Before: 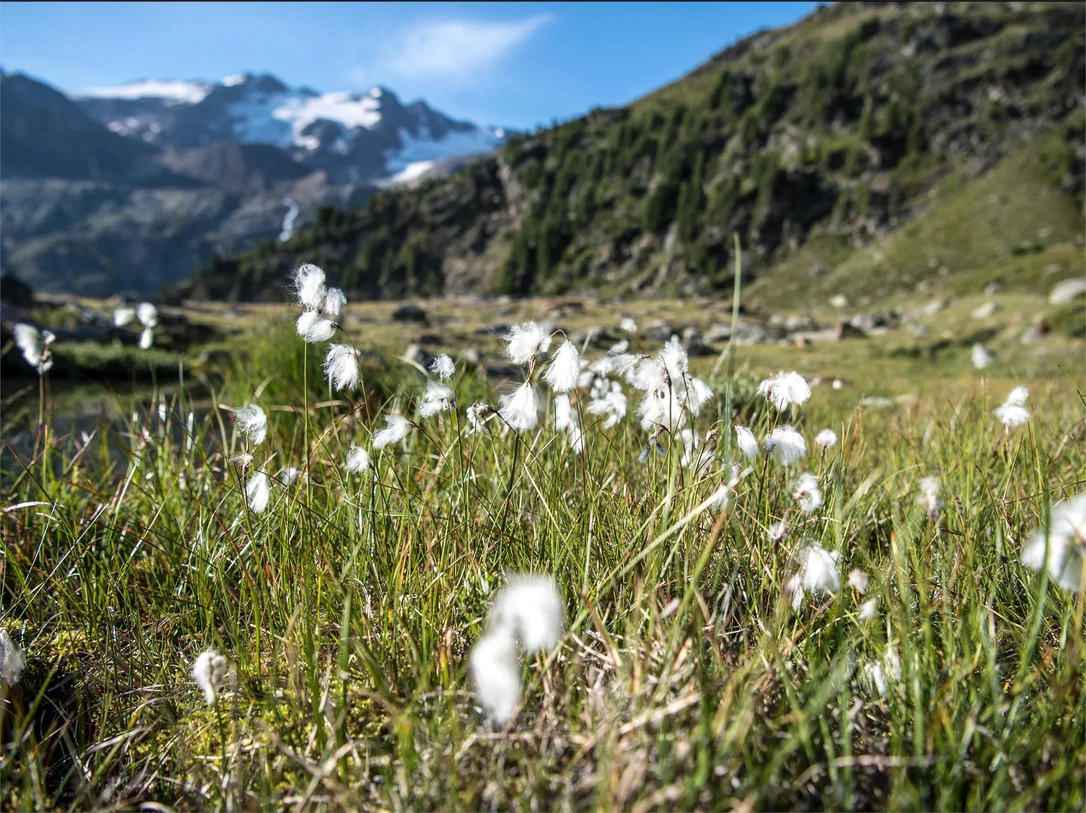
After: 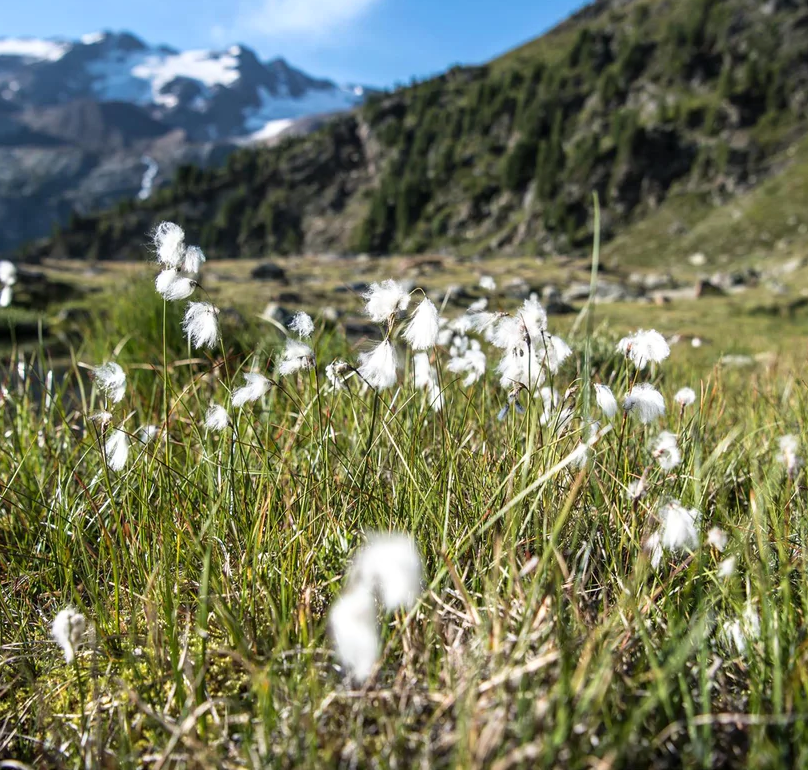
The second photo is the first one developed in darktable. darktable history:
crop and rotate: left 13.001%, top 5.28%, right 12.542%
shadows and highlights: shadows 1.87, highlights 39.26
